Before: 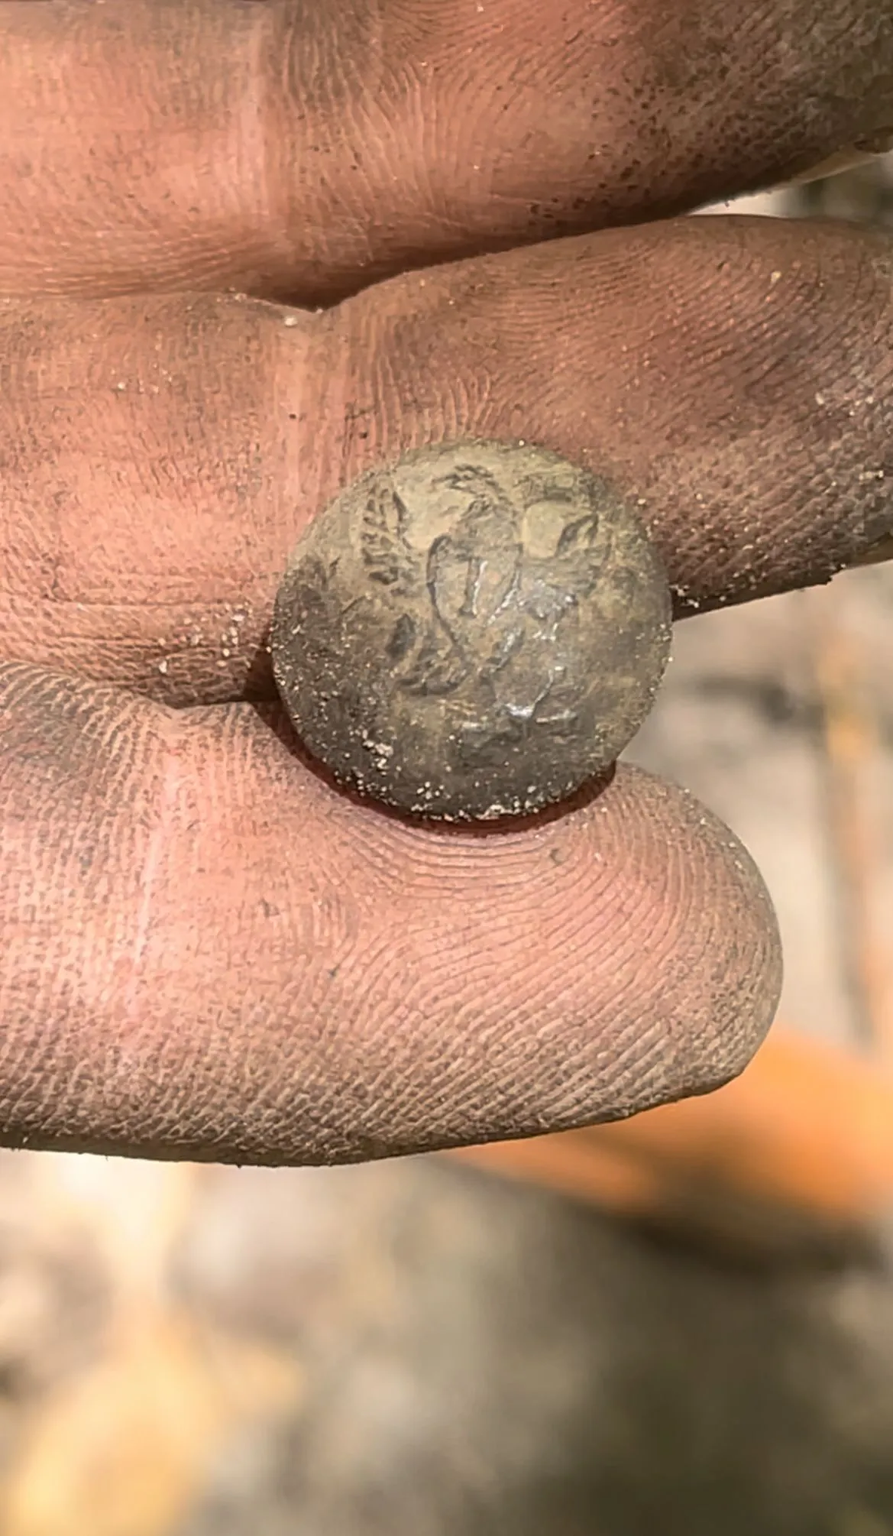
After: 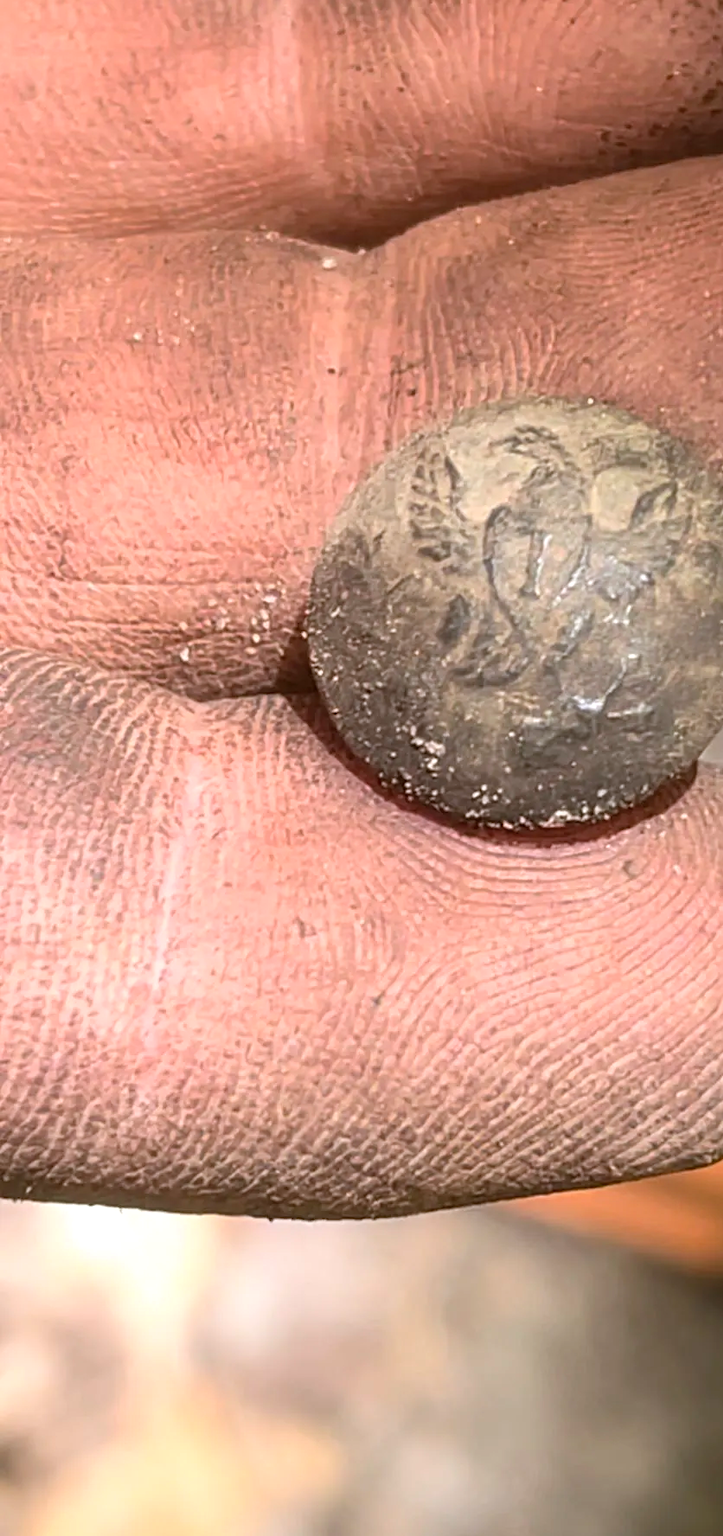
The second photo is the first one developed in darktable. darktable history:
crop: top 5.803%, right 27.864%, bottom 5.804%
exposure: exposure 0.236 EV, compensate highlight preservation false
color correction: highlights a* -0.772, highlights b* -8.92
